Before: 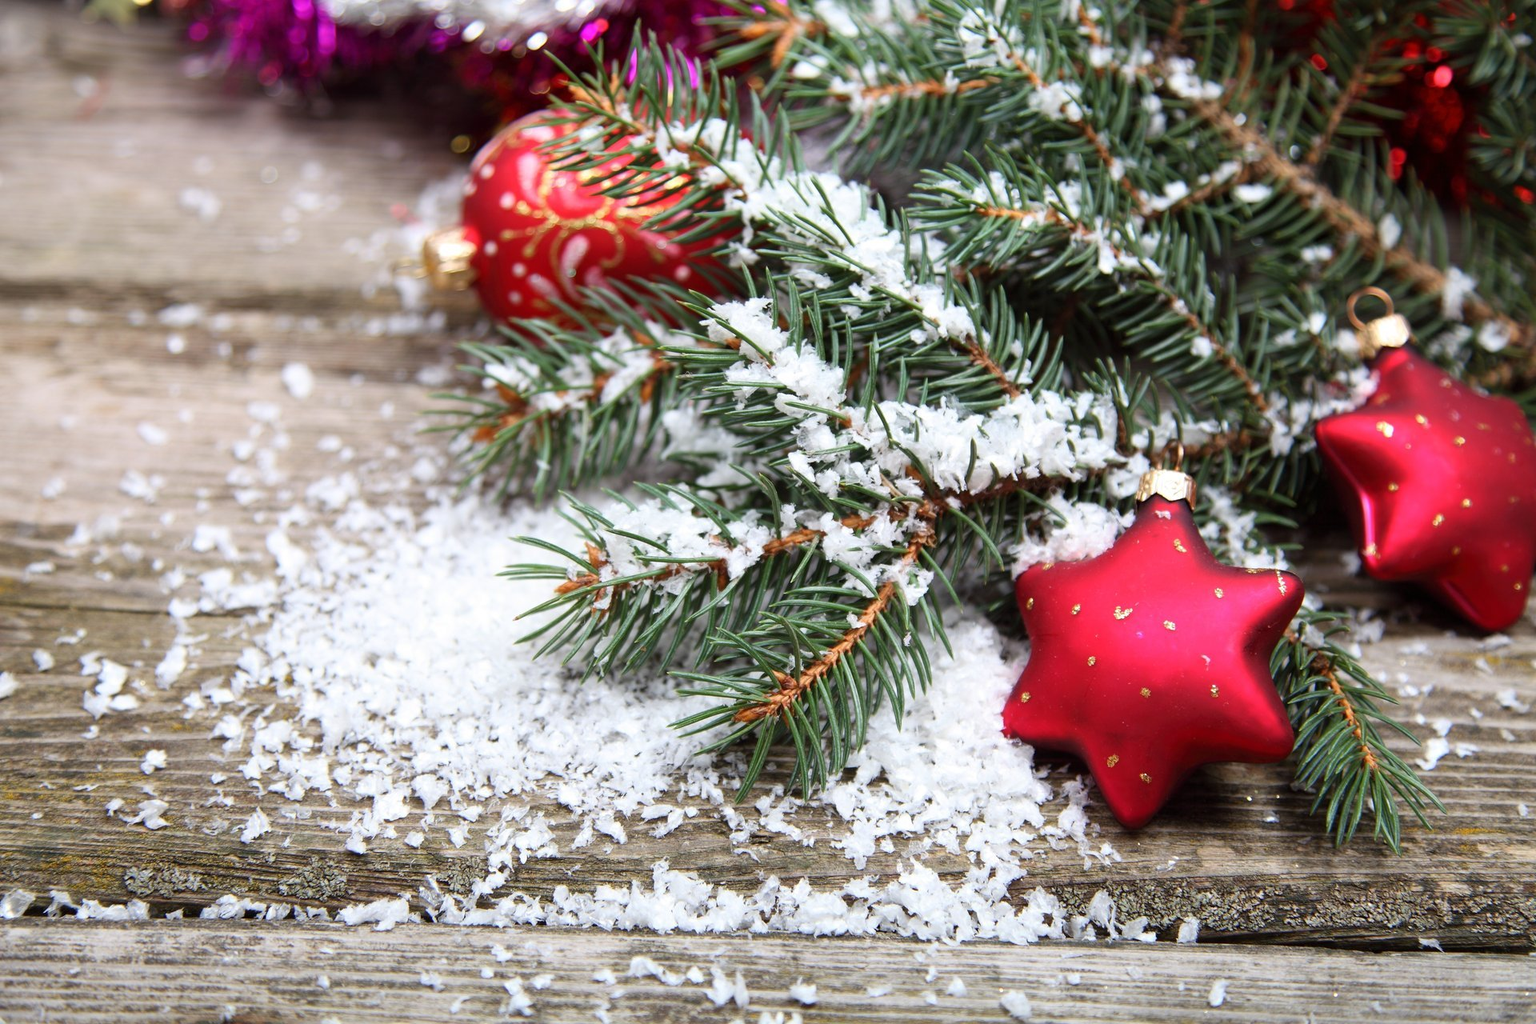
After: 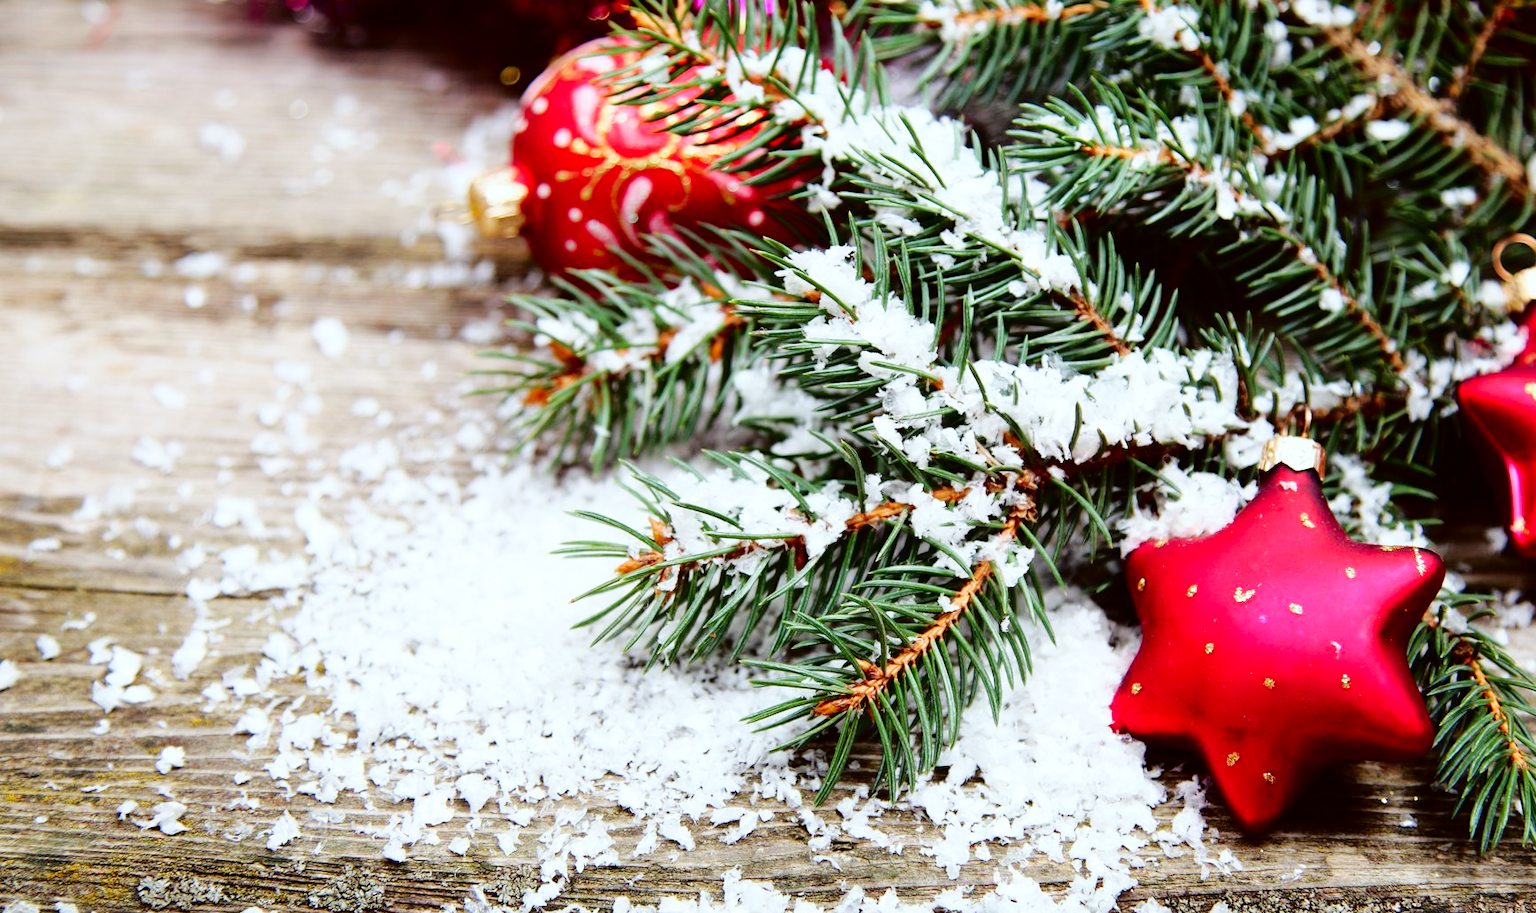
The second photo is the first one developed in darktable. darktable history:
base curve: curves: ch0 [(0, 0) (0.032, 0.025) (0.121, 0.166) (0.206, 0.329) (0.605, 0.79) (1, 1)], preserve colors none
contrast brightness saturation: saturation 0.1
color correction: highlights a* -2.73, highlights b* -2.09, shadows a* 2.41, shadows b* 2.73
fill light: exposure -2 EV, width 8.6
crop: top 7.49%, right 9.717%, bottom 11.943%
